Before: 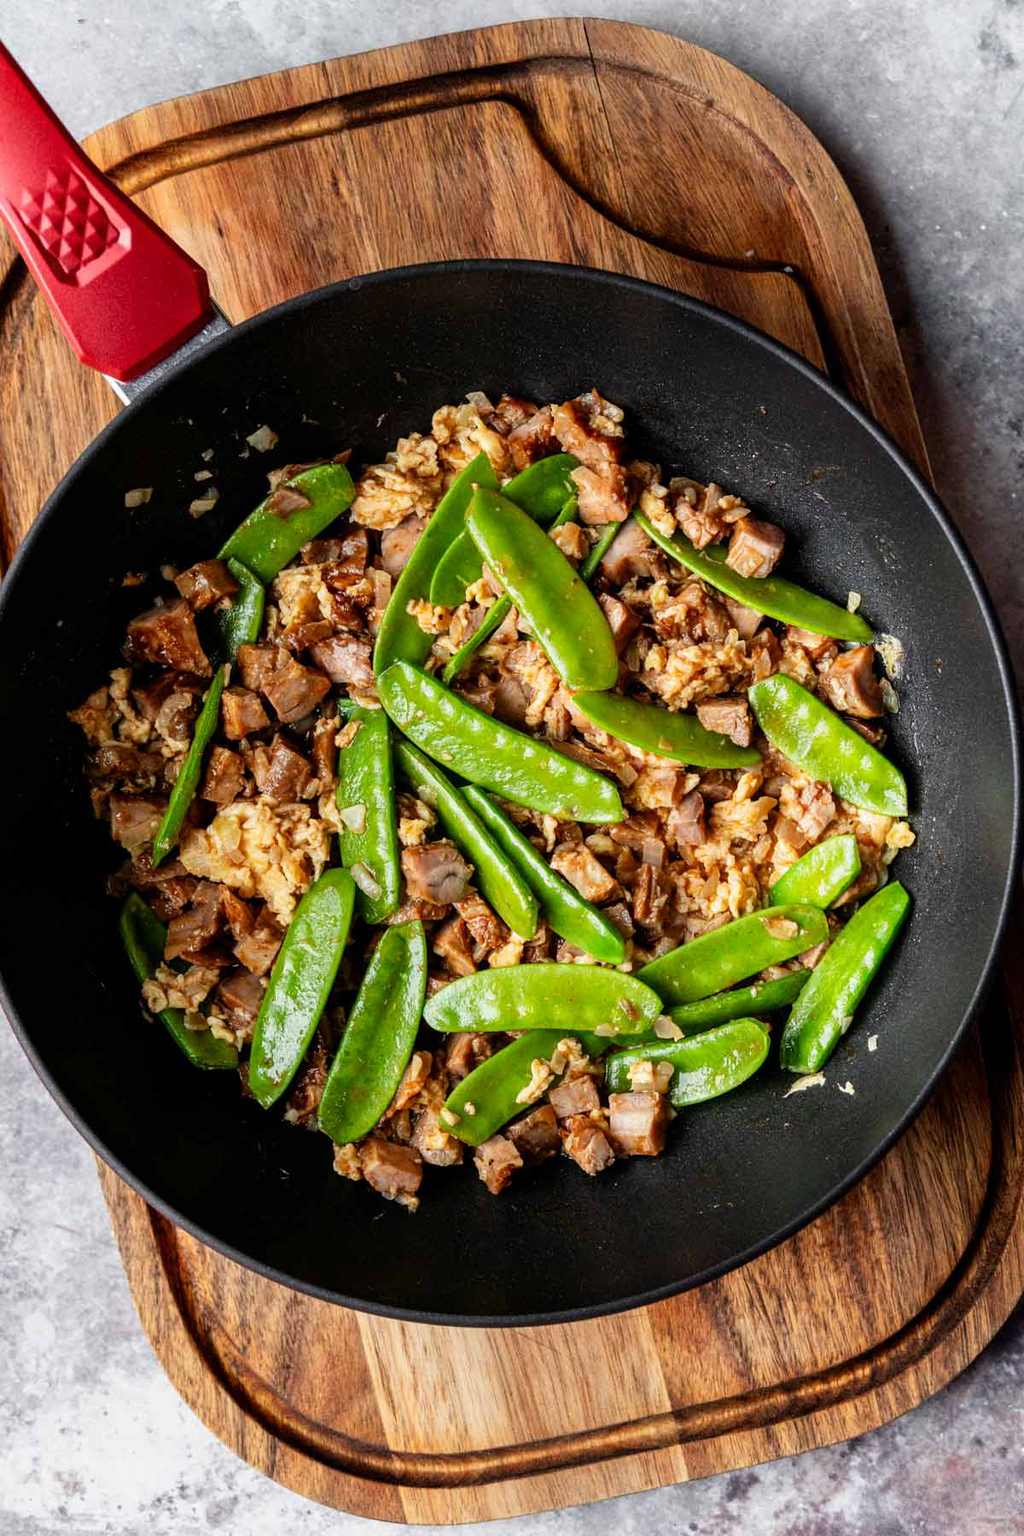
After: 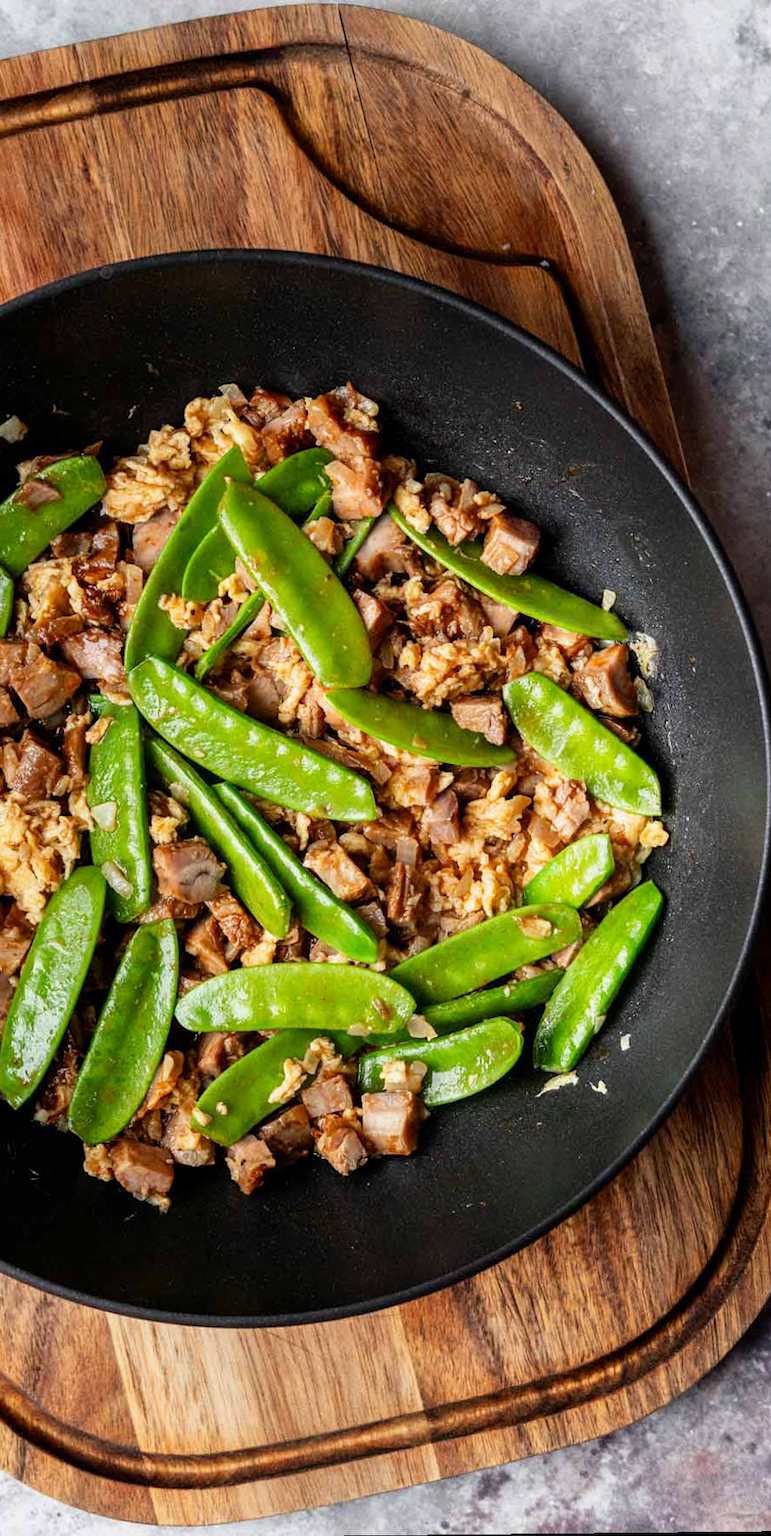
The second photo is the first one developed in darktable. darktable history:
crop and rotate: left 24.6%
rotate and perspective: rotation 0.174°, lens shift (vertical) 0.013, lens shift (horizontal) 0.019, shear 0.001, automatic cropping original format, crop left 0.007, crop right 0.991, crop top 0.016, crop bottom 0.997
